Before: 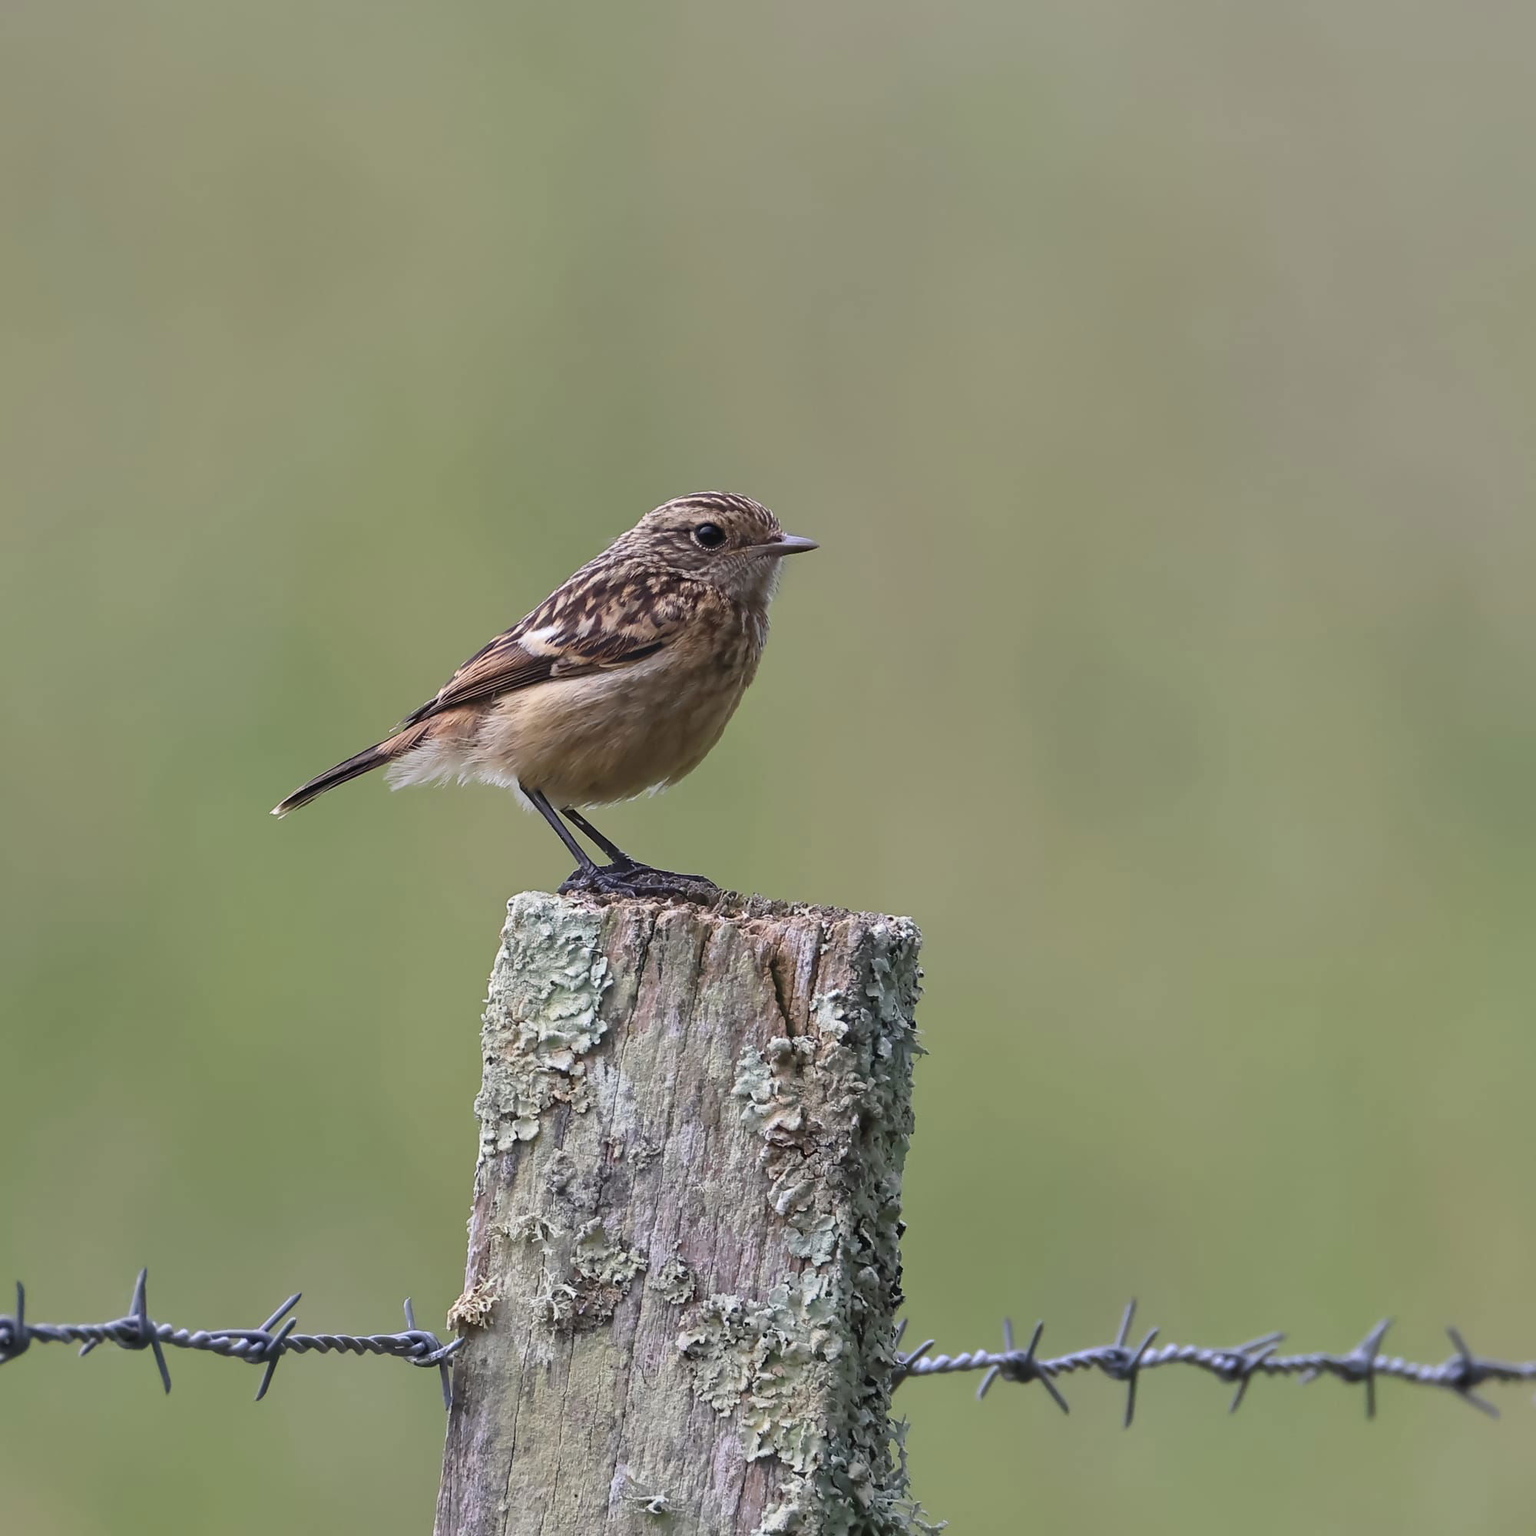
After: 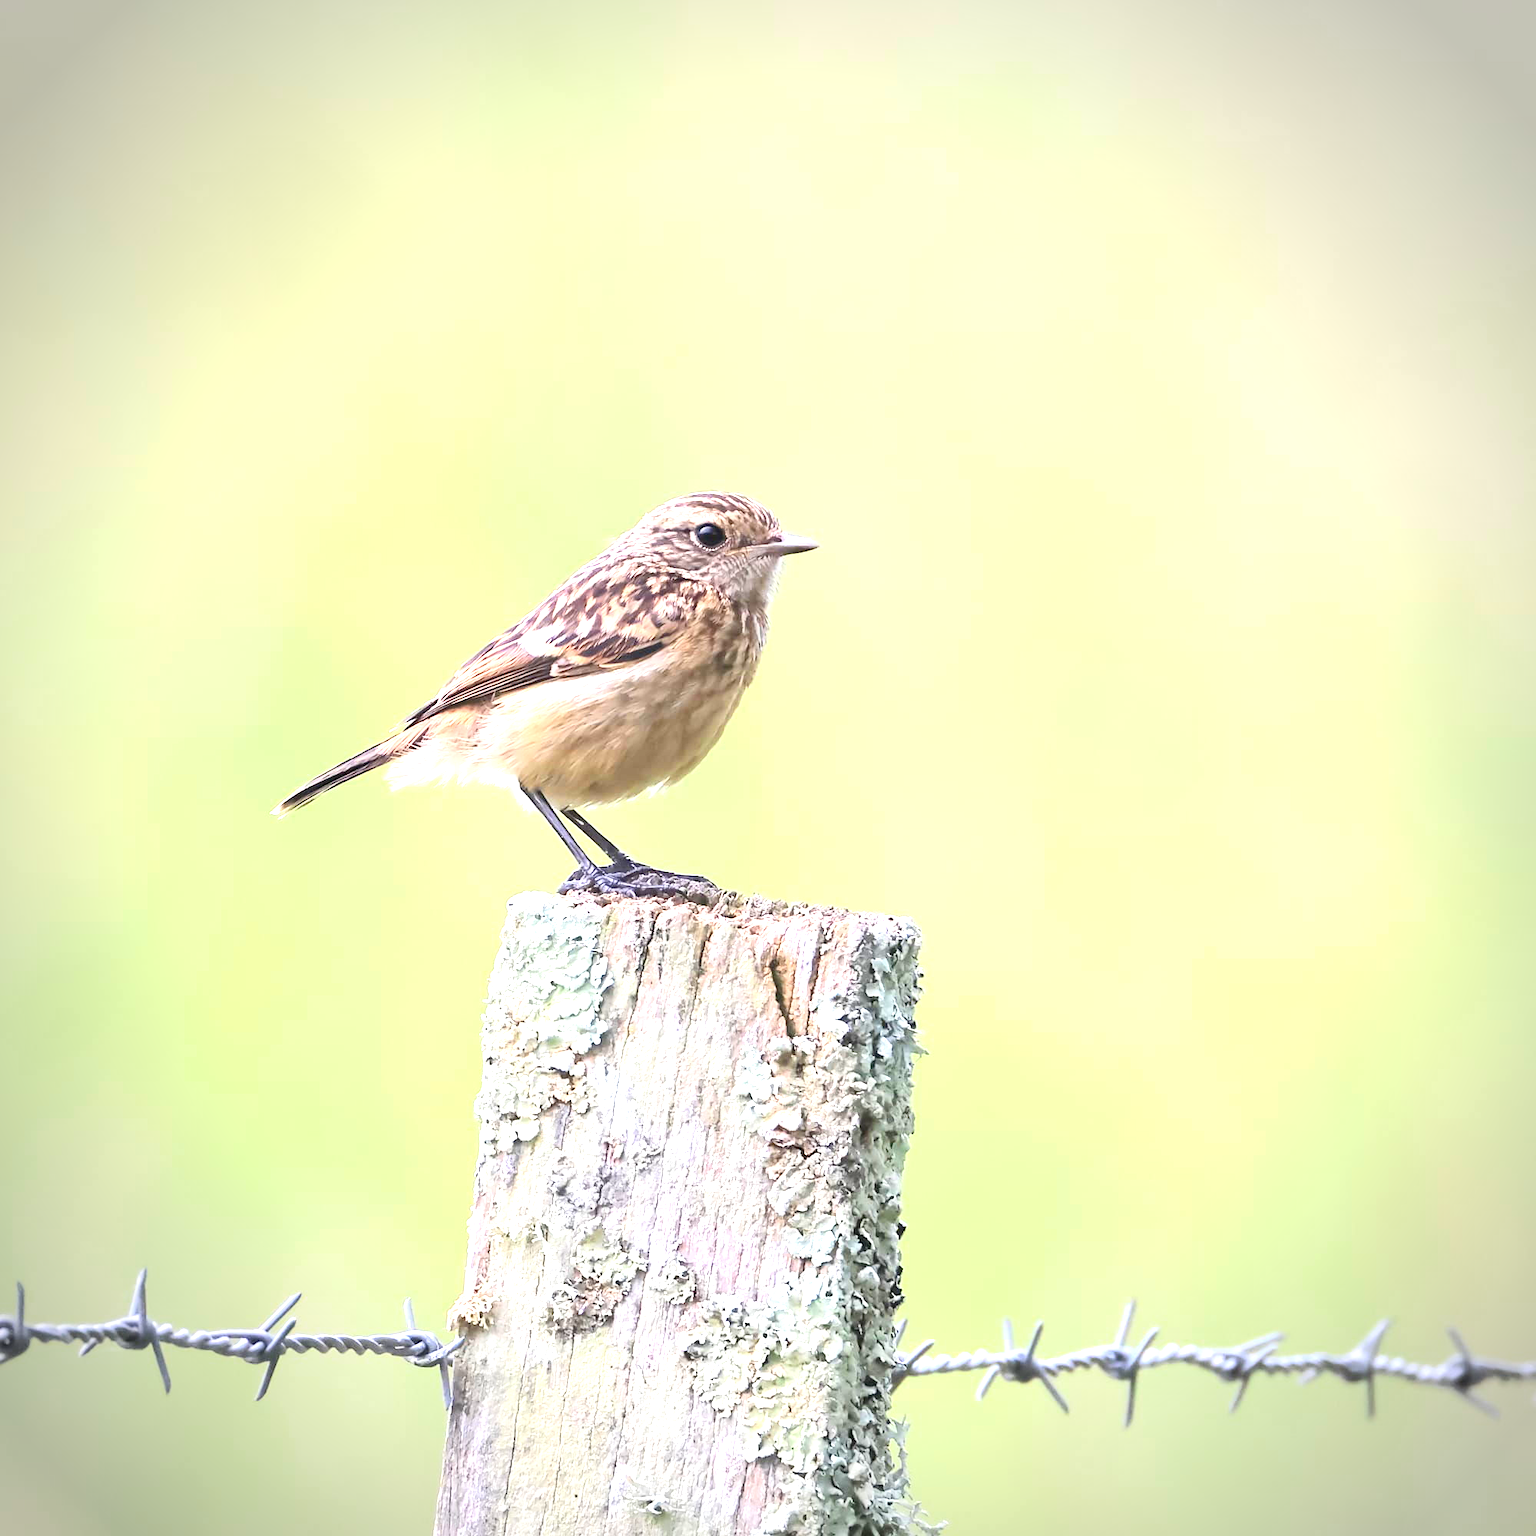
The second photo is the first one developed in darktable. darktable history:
exposure: black level correction 0.001, exposure 1.993 EV, compensate exposure bias true, compensate highlight preservation false
contrast brightness saturation: contrast 0.202, brightness 0.145, saturation 0.144
vignetting: on, module defaults
